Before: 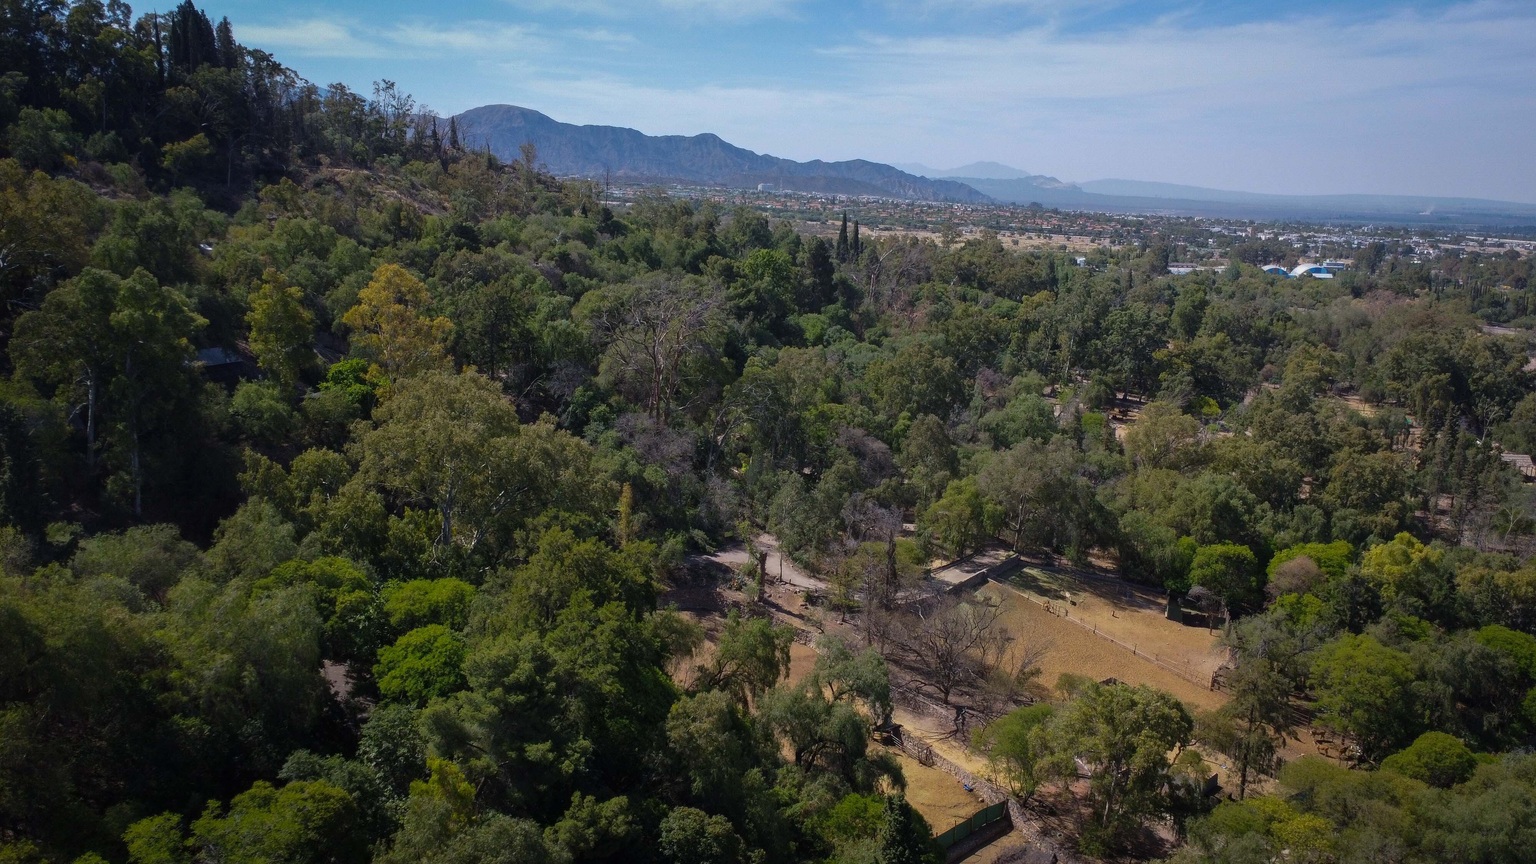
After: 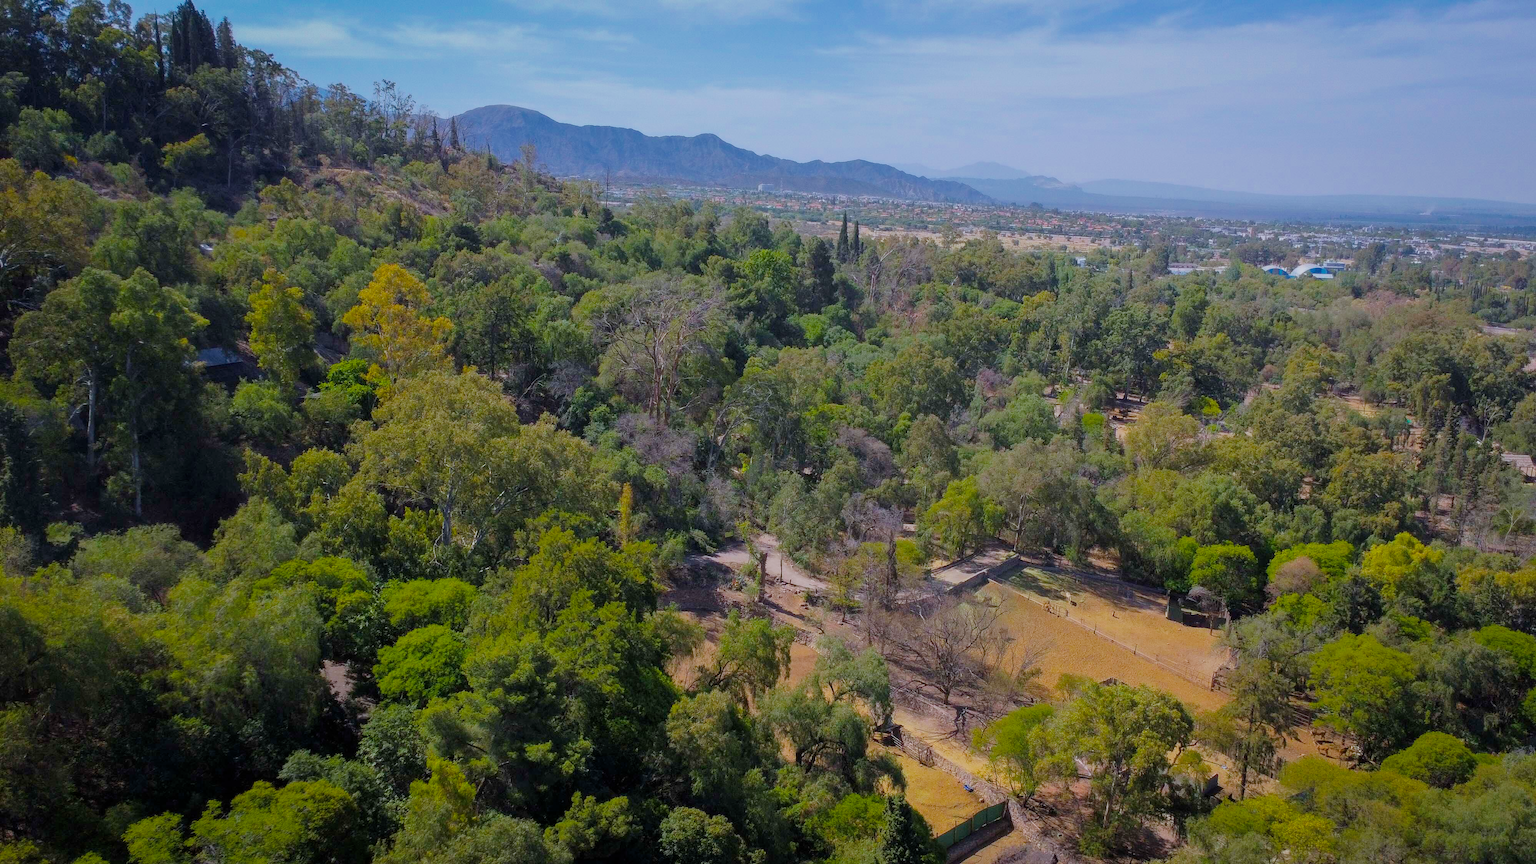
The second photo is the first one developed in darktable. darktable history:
filmic rgb: middle gray luminance 2.65%, black relative exposure -9.97 EV, white relative exposure 6.98 EV, dynamic range scaling 10.3%, target black luminance 0%, hardness 3.17, latitude 44.26%, contrast 0.665, highlights saturation mix 6.04%, shadows ↔ highlights balance 13.17%
color balance rgb: power › hue 308.21°, highlights gain › luminance 17.021%, highlights gain › chroma 2.84%, highlights gain › hue 260.82°, perceptual saturation grading › global saturation 41.497%, perceptual brilliance grading › global brilliance 29.884%, global vibrance 20%
